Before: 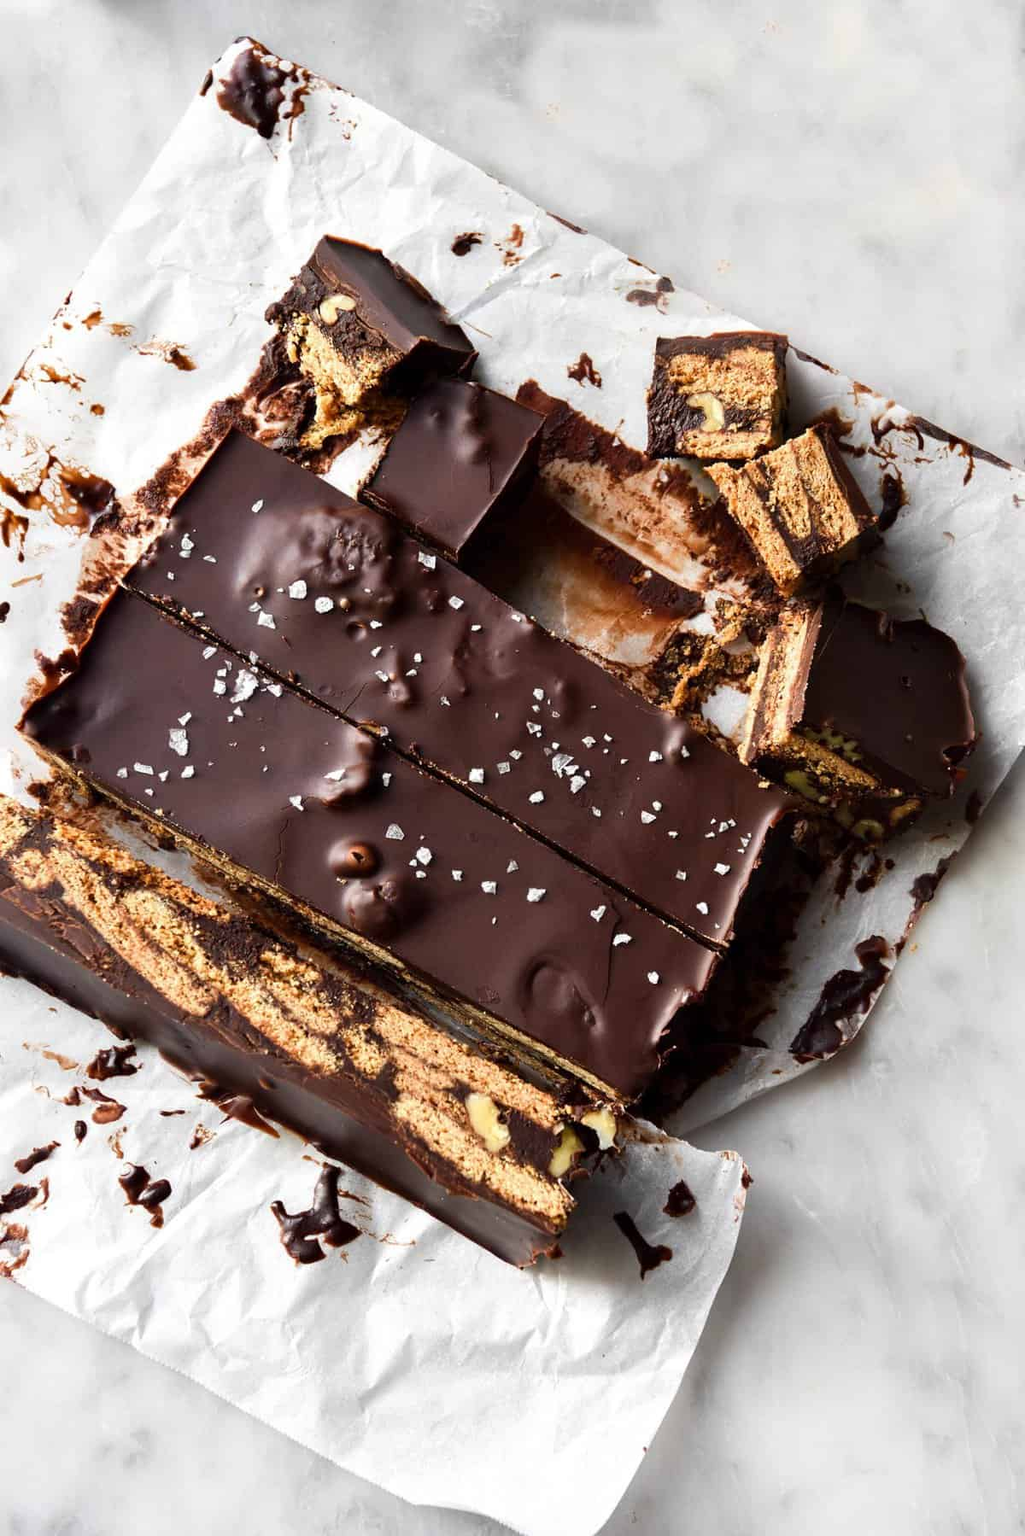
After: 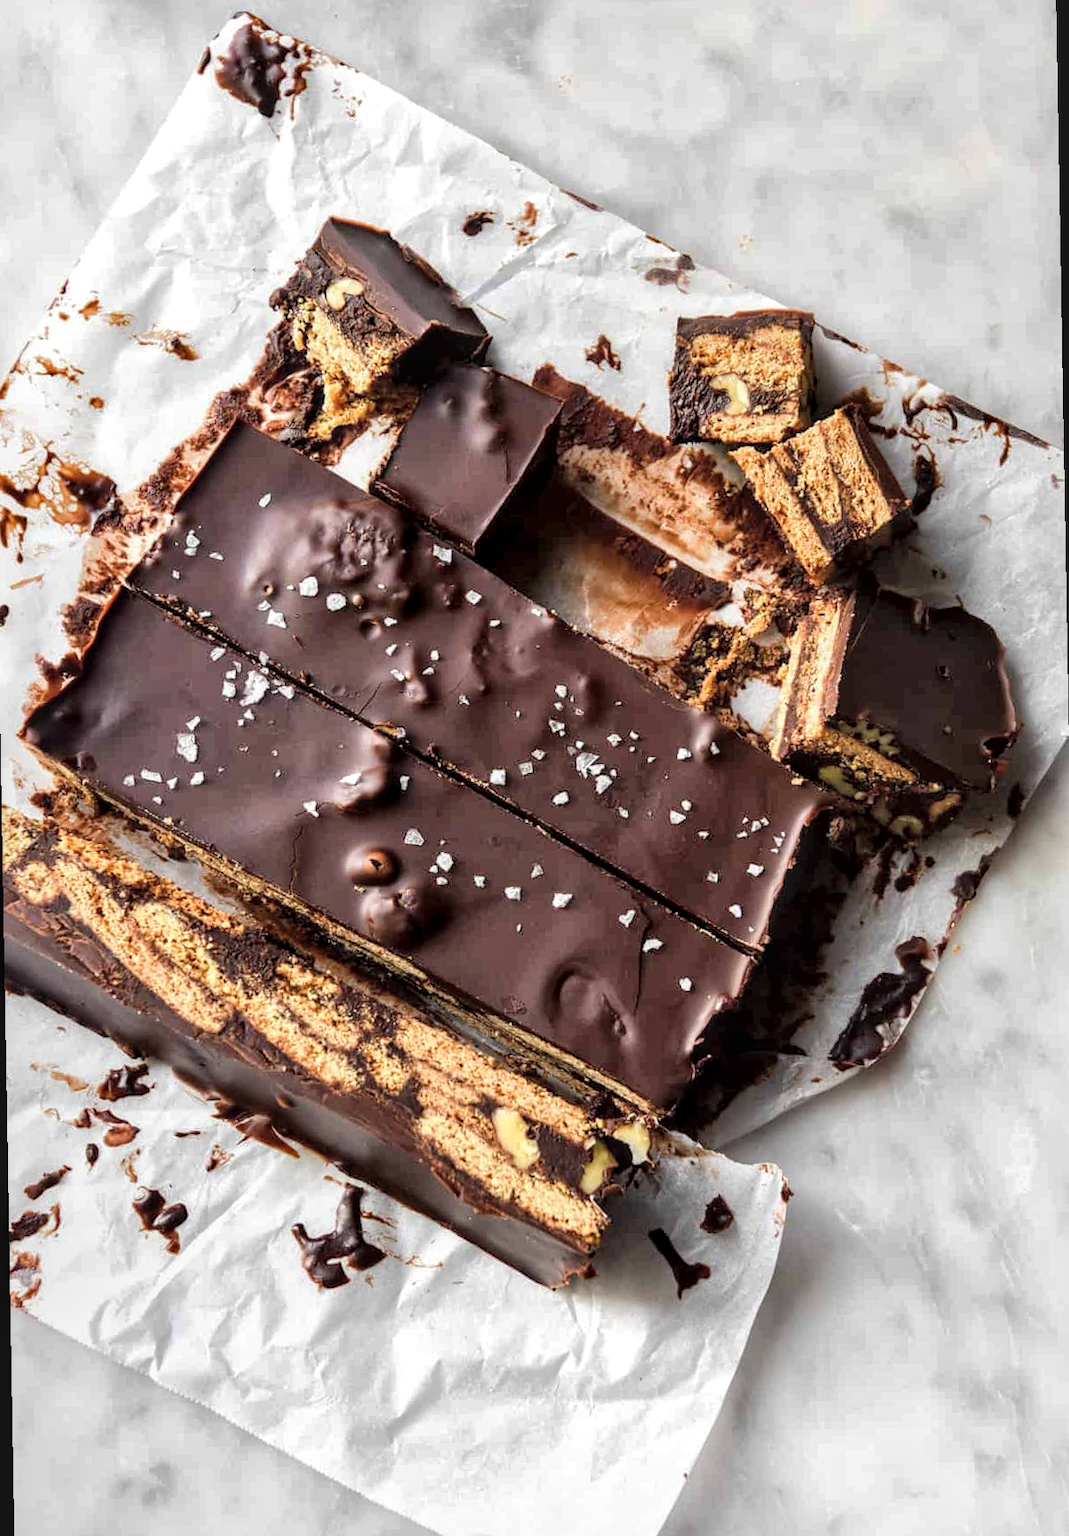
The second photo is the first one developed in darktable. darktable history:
global tonemap: drago (1, 100), detail 1
rotate and perspective: rotation -1°, crop left 0.011, crop right 0.989, crop top 0.025, crop bottom 0.975
local contrast: on, module defaults
